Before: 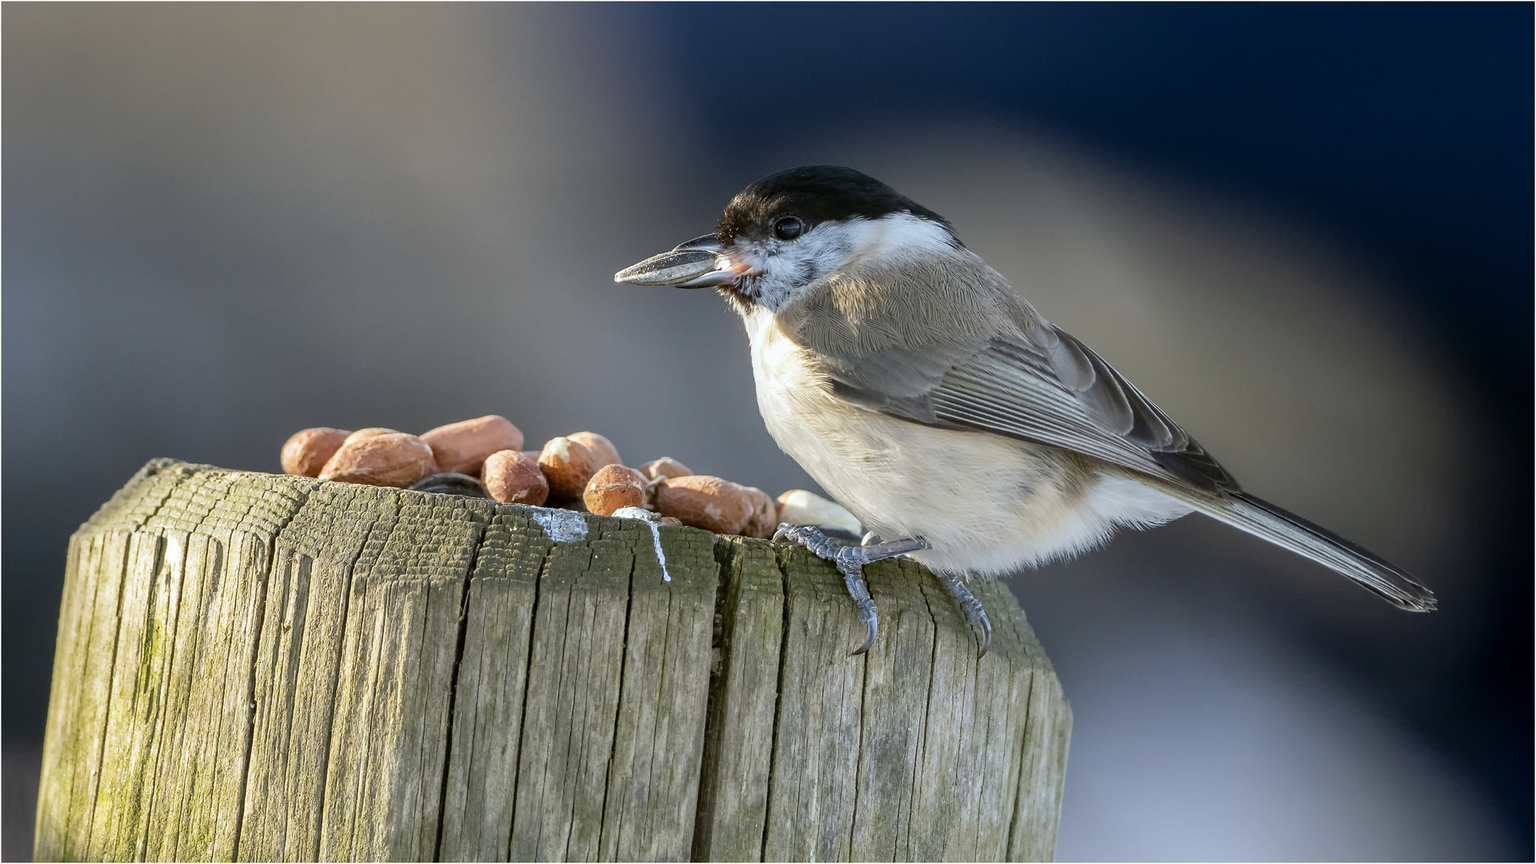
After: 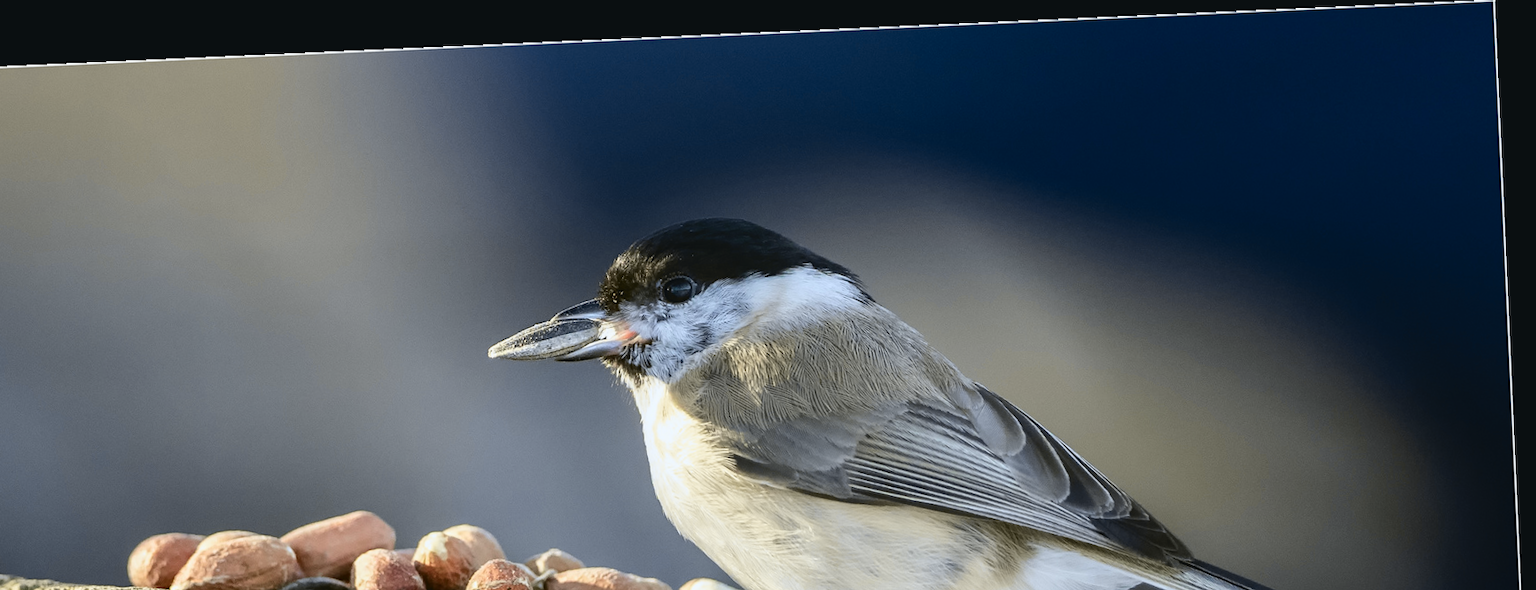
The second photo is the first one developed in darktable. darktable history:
tone curve: curves: ch0 [(0, 0.039) (0.104, 0.103) (0.273, 0.267) (0.448, 0.487) (0.704, 0.761) (0.886, 0.922) (0.994, 0.971)]; ch1 [(0, 0) (0.335, 0.298) (0.446, 0.413) (0.485, 0.487) (0.515, 0.503) (0.566, 0.563) (0.641, 0.655) (1, 1)]; ch2 [(0, 0) (0.314, 0.301) (0.421, 0.411) (0.502, 0.494) (0.528, 0.54) (0.557, 0.559) (0.612, 0.605) (0.722, 0.686) (1, 1)], color space Lab, independent channels, preserve colors none
rotate and perspective: rotation -2.56°, automatic cropping off
crop and rotate: left 11.812%, bottom 42.776%
